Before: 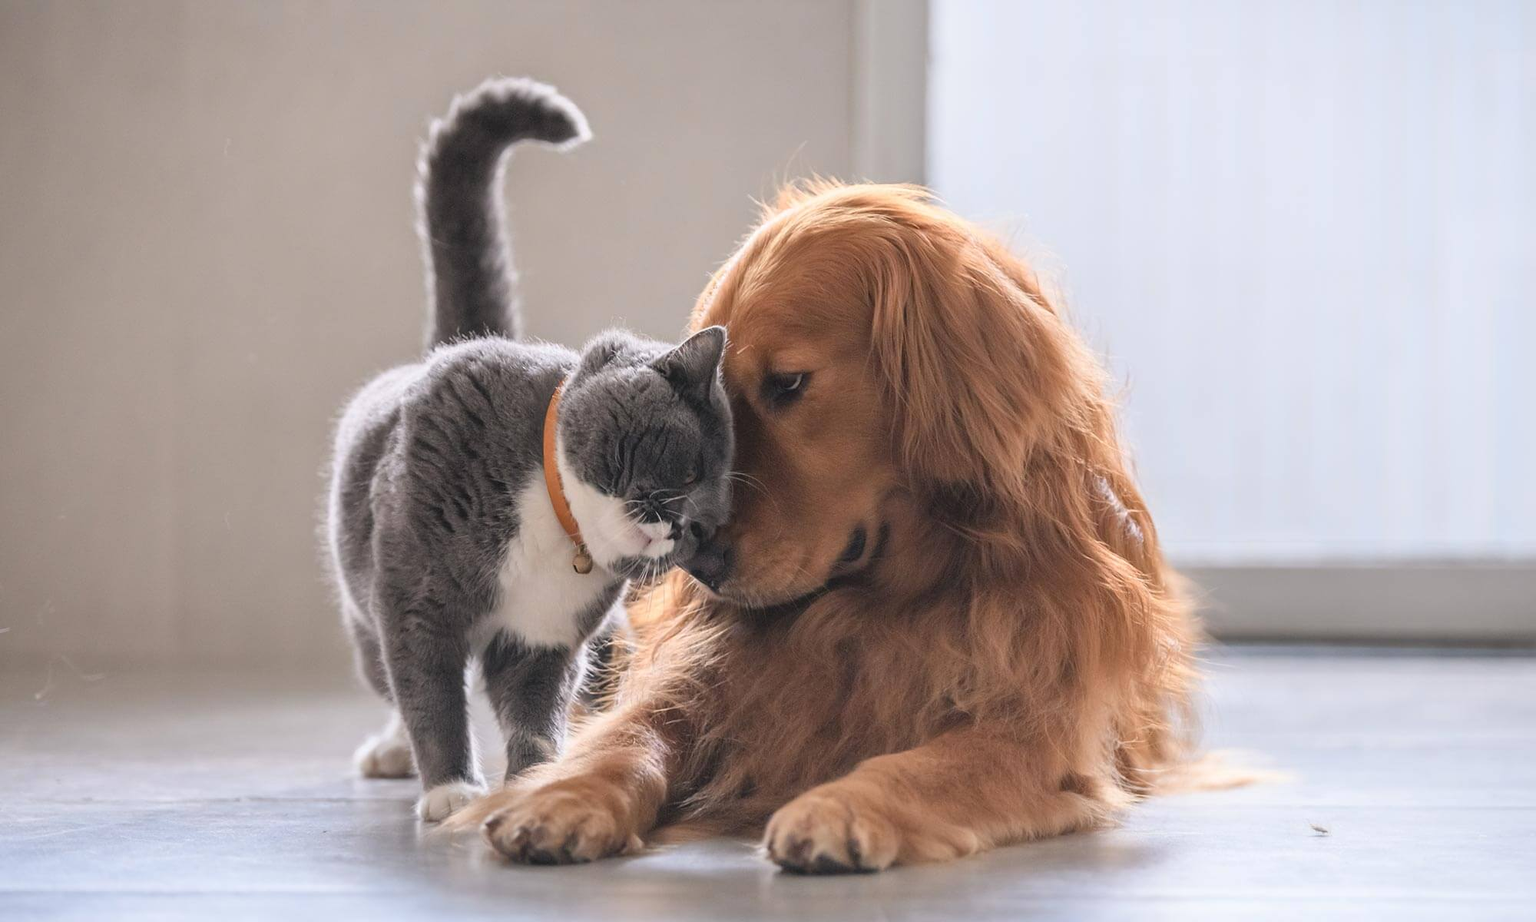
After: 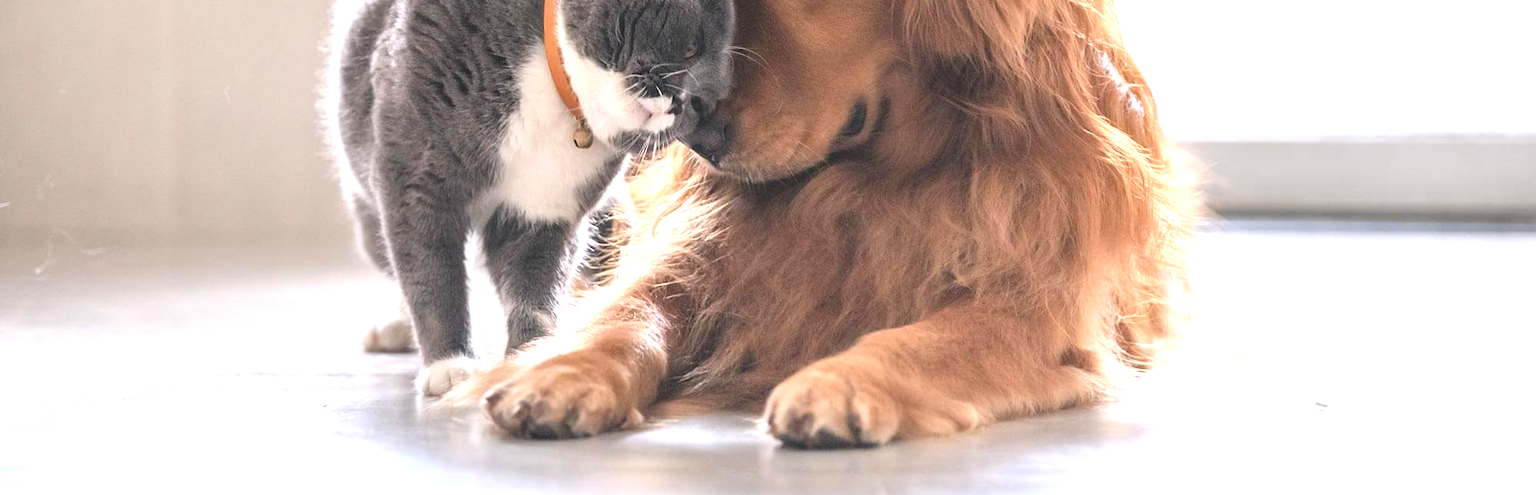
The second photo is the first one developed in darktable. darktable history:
crop and rotate: top 46.237%
exposure: black level correction 0, exposure 1.015 EV, compensate exposure bias true, compensate highlight preservation false
